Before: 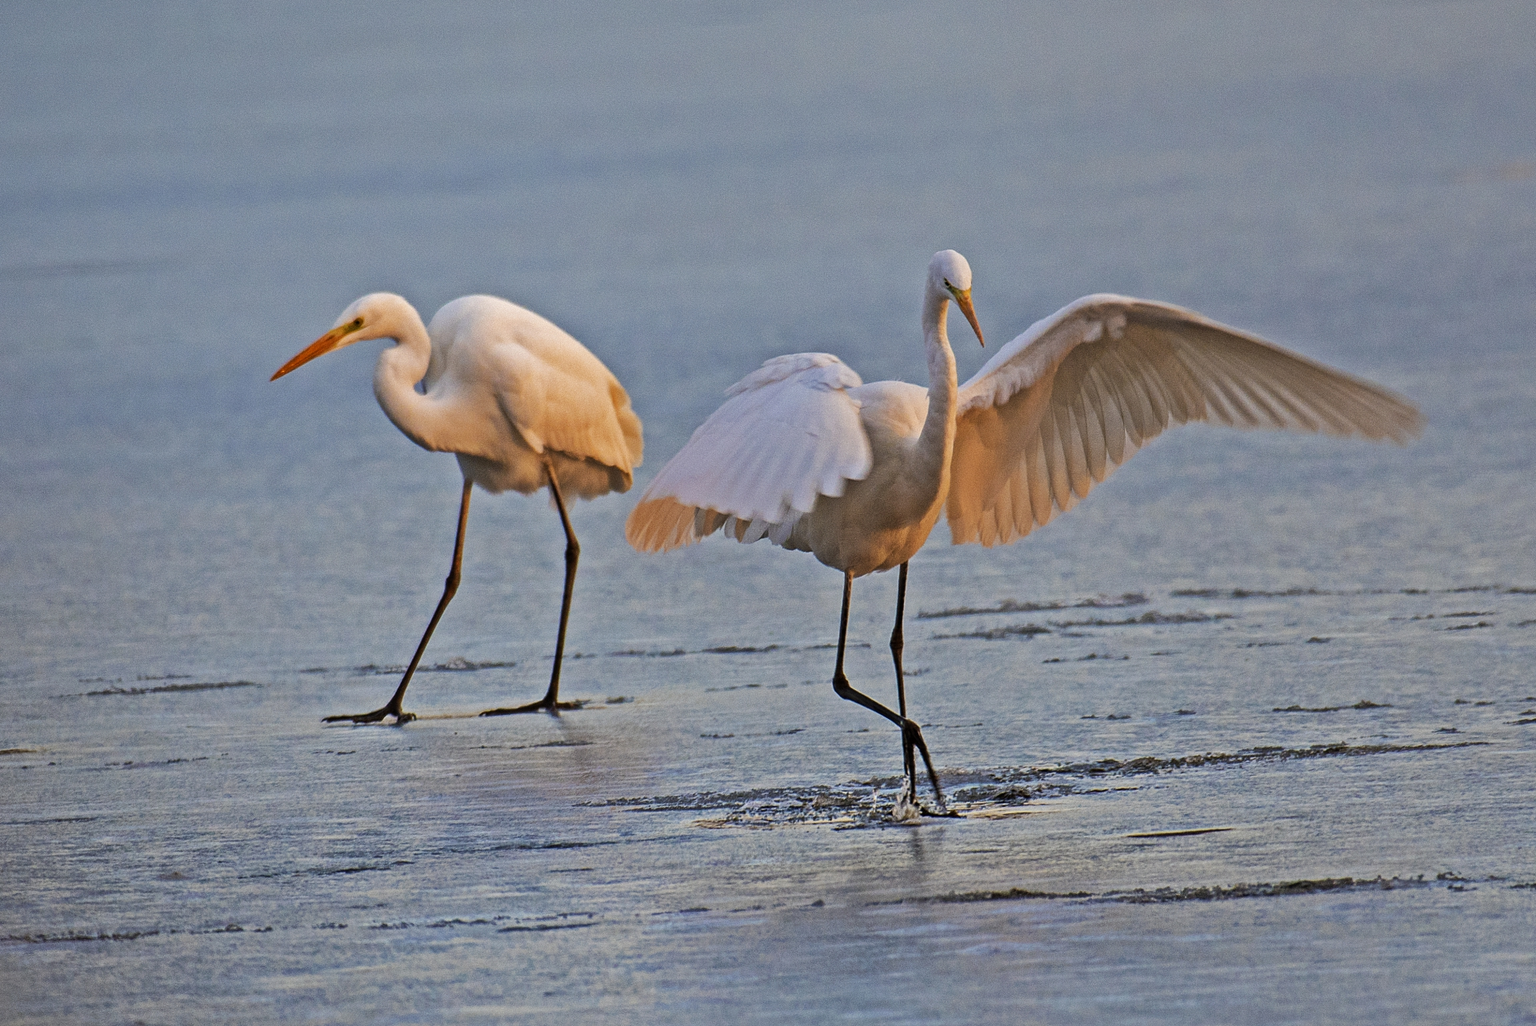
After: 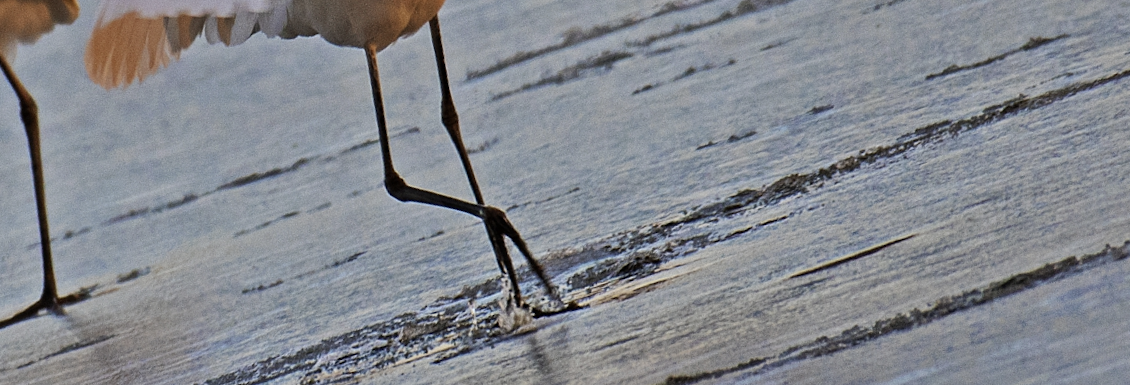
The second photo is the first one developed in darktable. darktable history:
rotate and perspective: rotation -14.8°, crop left 0.1, crop right 0.903, crop top 0.25, crop bottom 0.748
crop and rotate: left 35.509%, top 50.238%, bottom 4.934%
color zones: curves: ch0 [(0, 0.5) (0.125, 0.4) (0.25, 0.5) (0.375, 0.4) (0.5, 0.4) (0.625, 0.6) (0.75, 0.6) (0.875, 0.5)]; ch1 [(0, 0.35) (0.125, 0.45) (0.25, 0.35) (0.375, 0.35) (0.5, 0.35) (0.625, 0.35) (0.75, 0.45) (0.875, 0.35)]; ch2 [(0, 0.6) (0.125, 0.5) (0.25, 0.5) (0.375, 0.6) (0.5, 0.6) (0.625, 0.5) (0.75, 0.5) (0.875, 0.5)]
